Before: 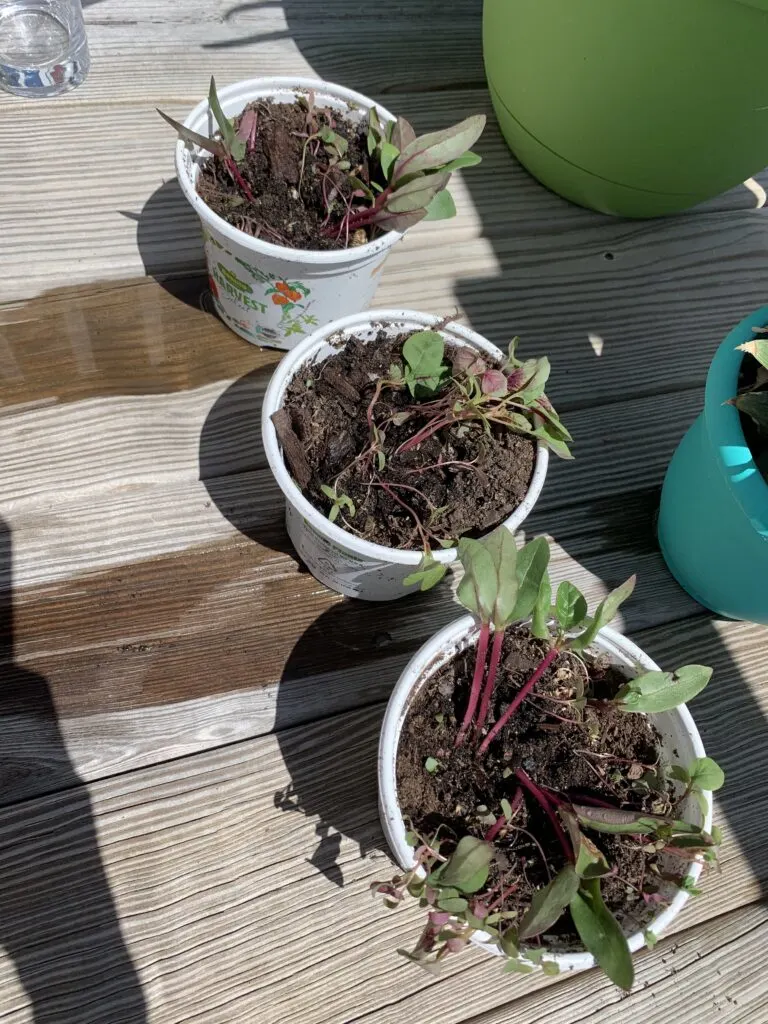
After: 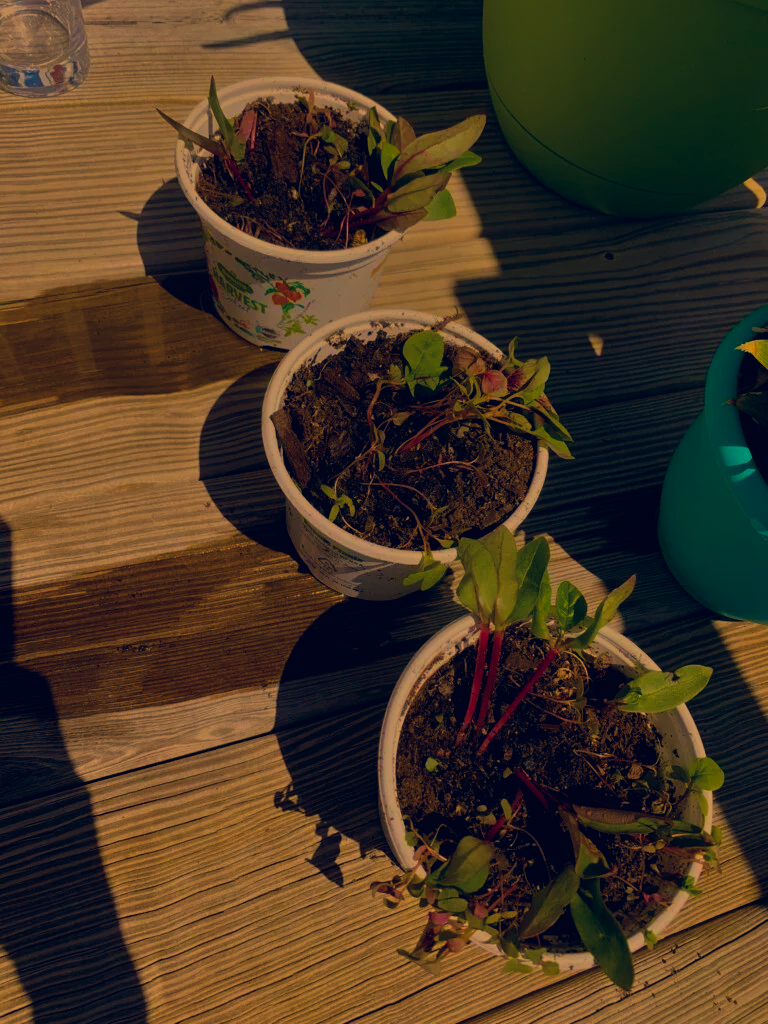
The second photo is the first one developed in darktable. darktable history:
color correction: highlights a* 14.46, highlights b* 5.85, shadows a* -5.53, shadows b* -15.24, saturation 0.85
white balance: red 1.138, green 0.996, blue 0.812
color balance: lift [1, 1.001, 0.999, 1.001], gamma [1, 1.004, 1.007, 0.993], gain [1, 0.991, 0.987, 1.013], contrast 10%, output saturation 120%
color balance rgb: linear chroma grading › global chroma 15%, perceptual saturation grading › global saturation 30%
velvia: on, module defaults
tone equalizer: -8 EV -2 EV, -7 EV -2 EV, -6 EV -2 EV, -5 EV -2 EV, -4 EV -2 EV, -3 EV -2 EV, -2 EV -2 EV, -1 EV -1.63 EV, +0 EV -2 EV
